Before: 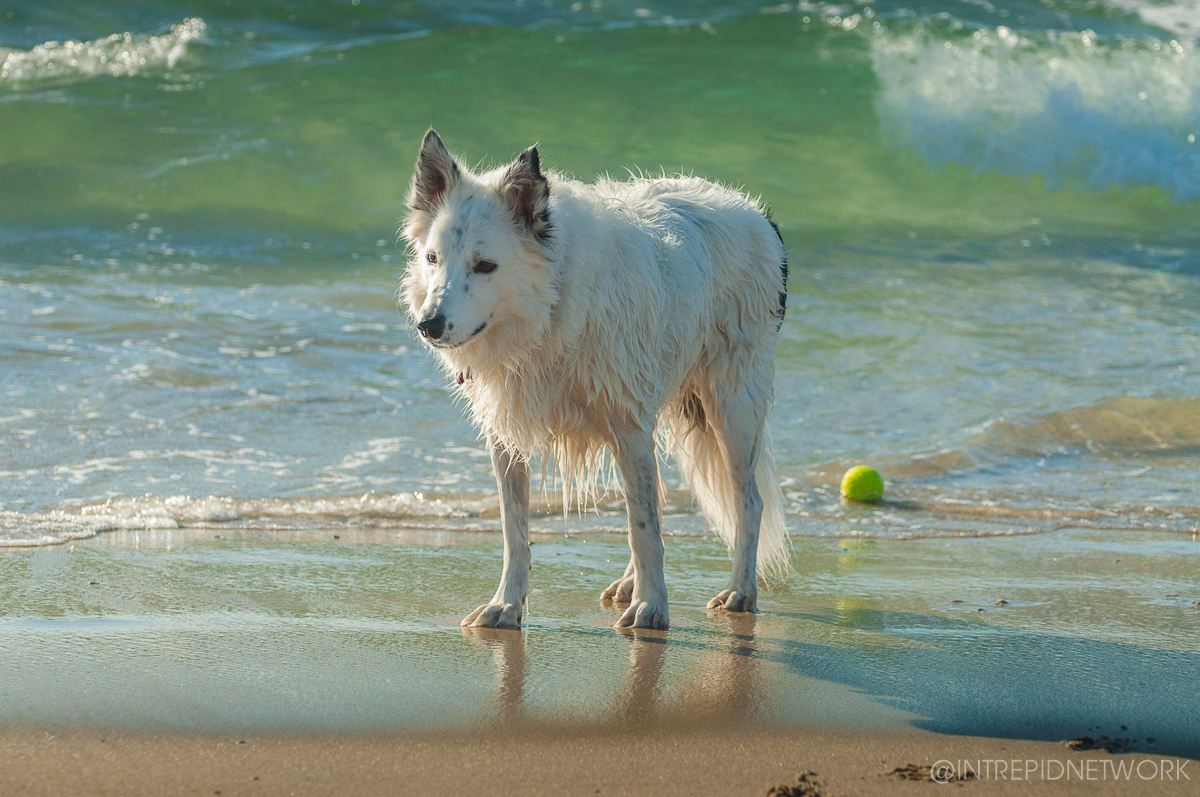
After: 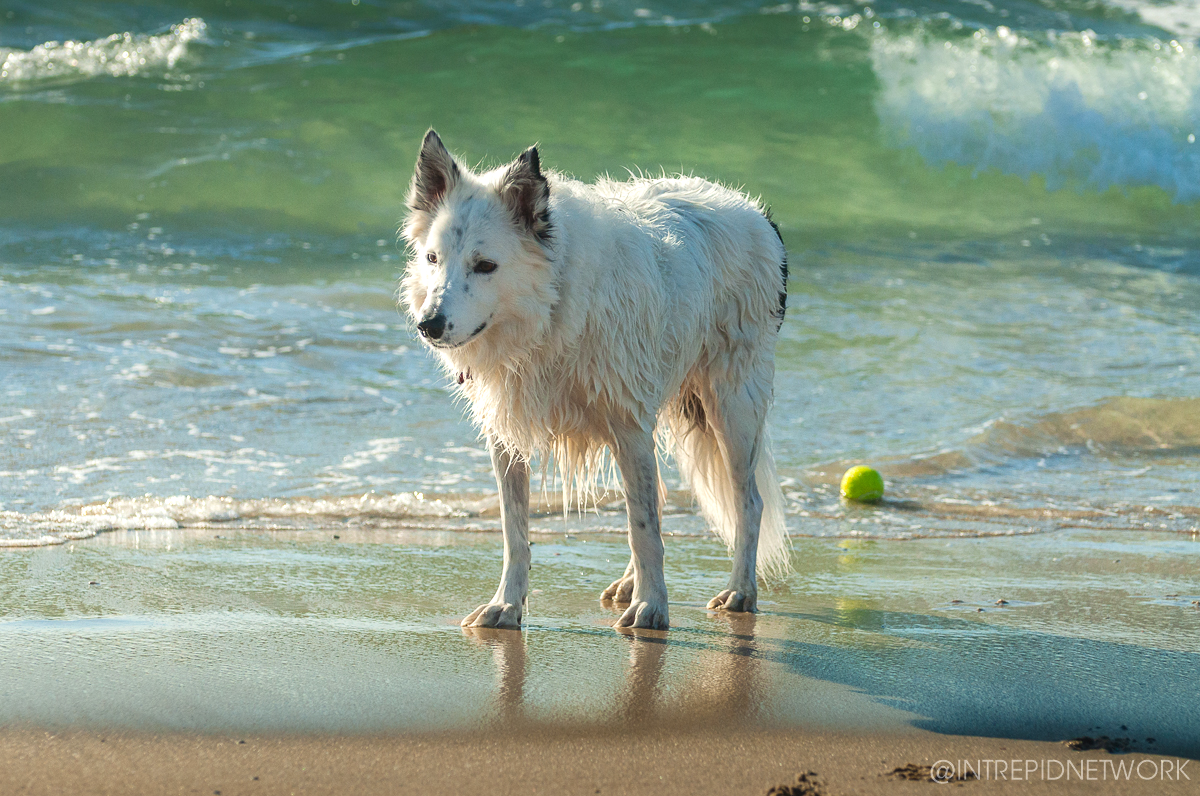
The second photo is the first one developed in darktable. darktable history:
crop: bottom 0.069%
tone equalizer: -8 EV -0.407 EV, -7 EV -0.403 EV, -6 EV -0.344 EV, -5 EV -0.19 EV, -3 EV 0.189 EV, -2 EV 0.361 EV, -1 EV 0.369 EV, +0 EV 0.394 EV, edges refinement/feathering 500, mask exposure compensation -1.57 EV, preserve details no
